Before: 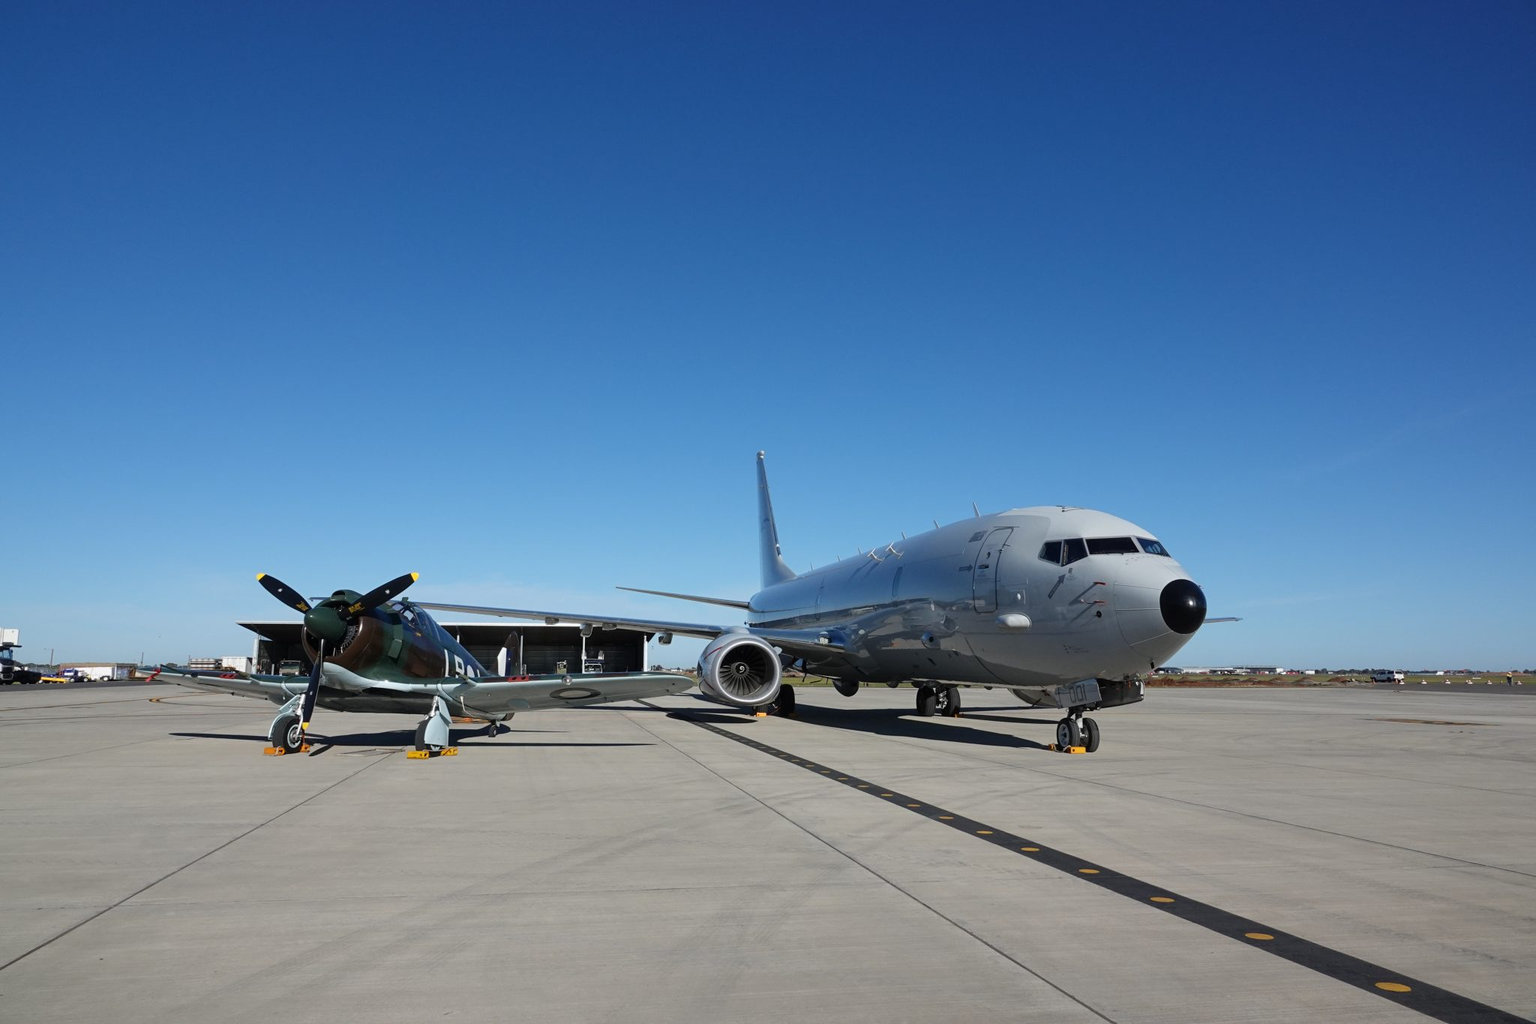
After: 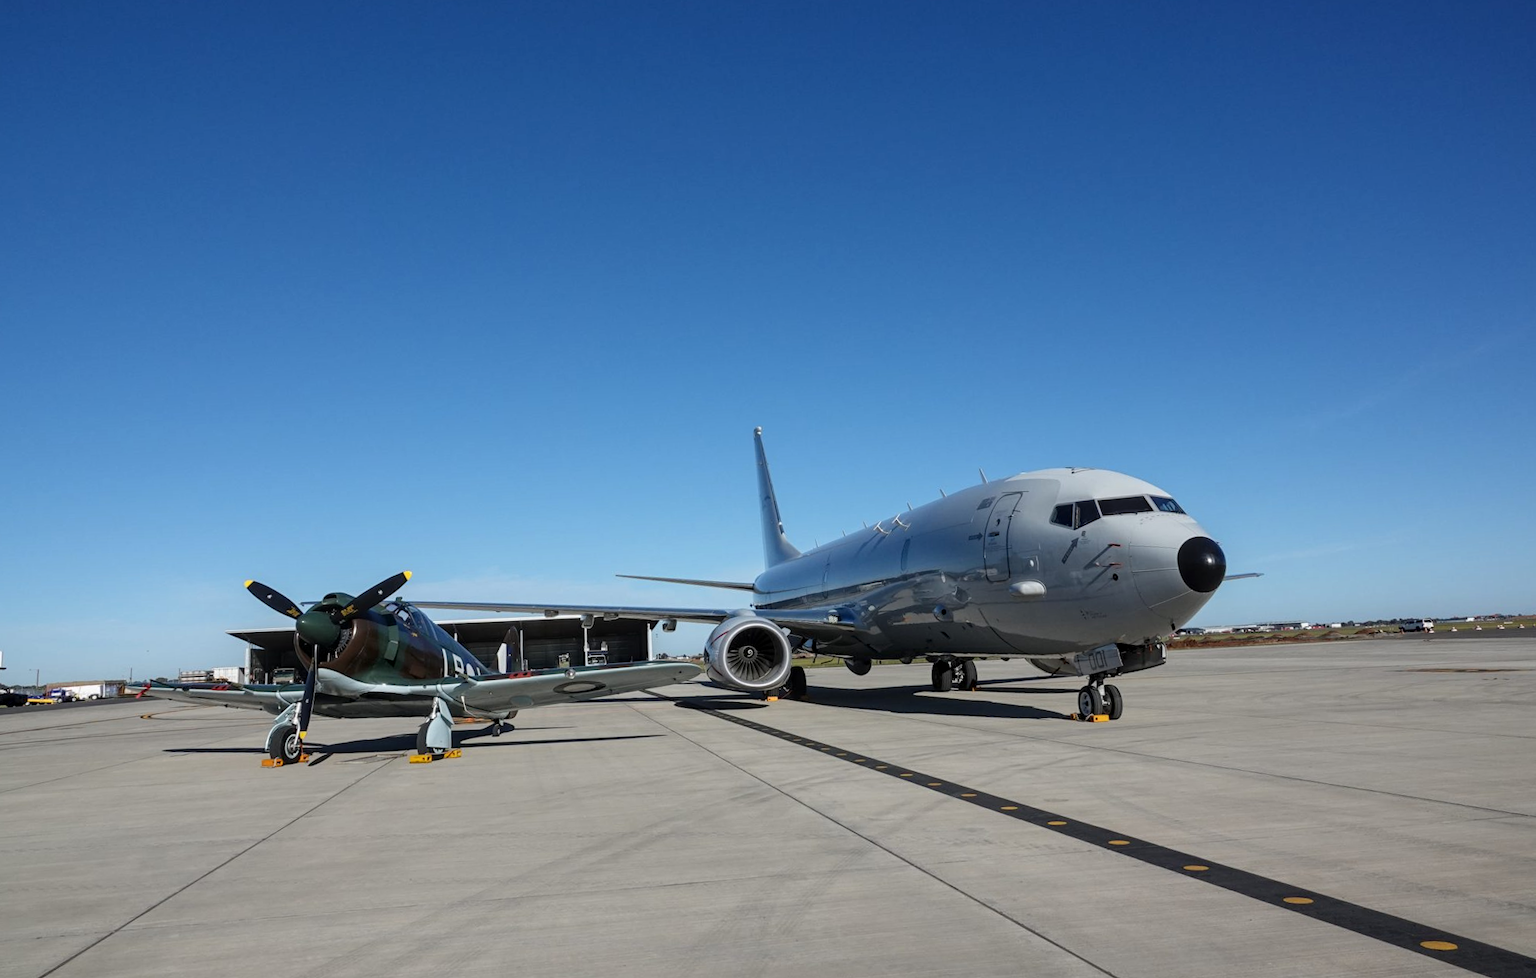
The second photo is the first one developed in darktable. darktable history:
rotate and perspective: rotation -3°, crop left 0.031, crop right 0.968, crop top 0.07, crop bottom 0.93
local contrast: on, module defaults
